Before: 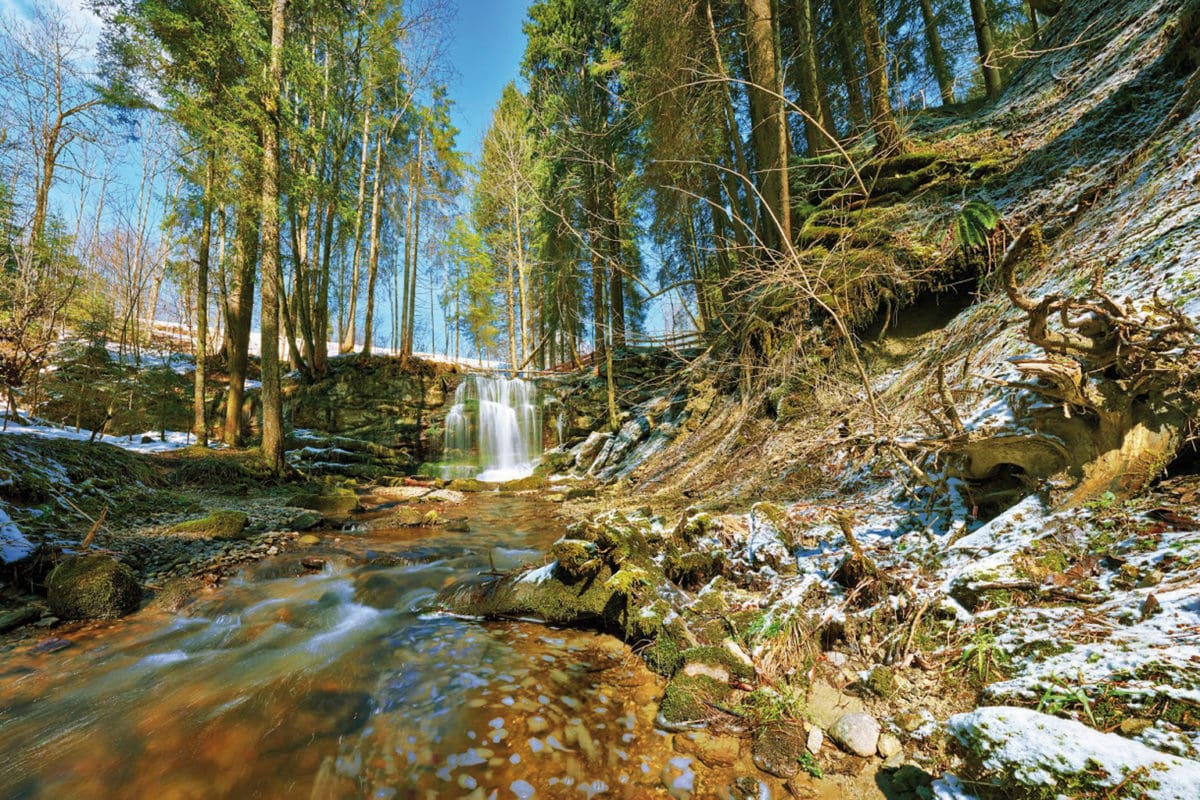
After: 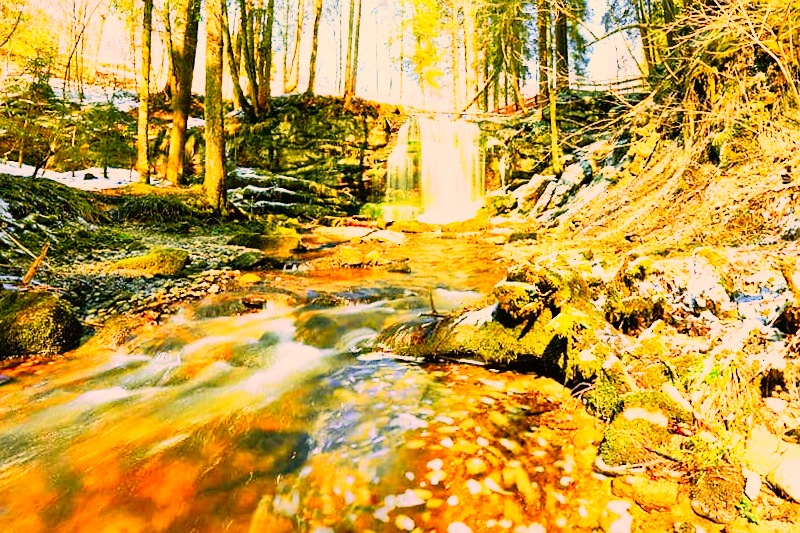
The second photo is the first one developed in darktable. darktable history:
crop and rotate: angle -0.82°, left 3.85%, top 31.828%, right 27.992%
sharpen: radius 1, threshold 1
color correction: highlights a* 21.16, highlights b* 19.61
tone curve: curves: ch0 [(0, 0.005) (0.103, 0.097) (0.18, 0.22) (0.4, 0.485) (0.5, 0.612) (0.668, 0.787) (0.823, 0.894) (1, 0.971)]; ch1 [(0, 0) (0.172, 0.123) (0.324, 0.253) (0.396, 0.388) (0.478, 0.461) (0.499, 0.498) (0.522, 0.528) (0.618, 0.649) (0.753, 0.821) (1, 1)]; ch2 [(0, 0) (0.411, 0.424) (0.496, 0.501) (0.515, 0.514) (0.555, 0.585) (0.641, 0.69) (1, 1)], color space Lab, independent channels, preserve colors none
base curve: curves: ch0 [(0, 0) (0.007, 0.004) (0.027, 0.03) (0.046, 0.07) (0.207, 0.54) (0.442, 0.872) (0.673, 0.972) (1, 1)], preserve colors none
